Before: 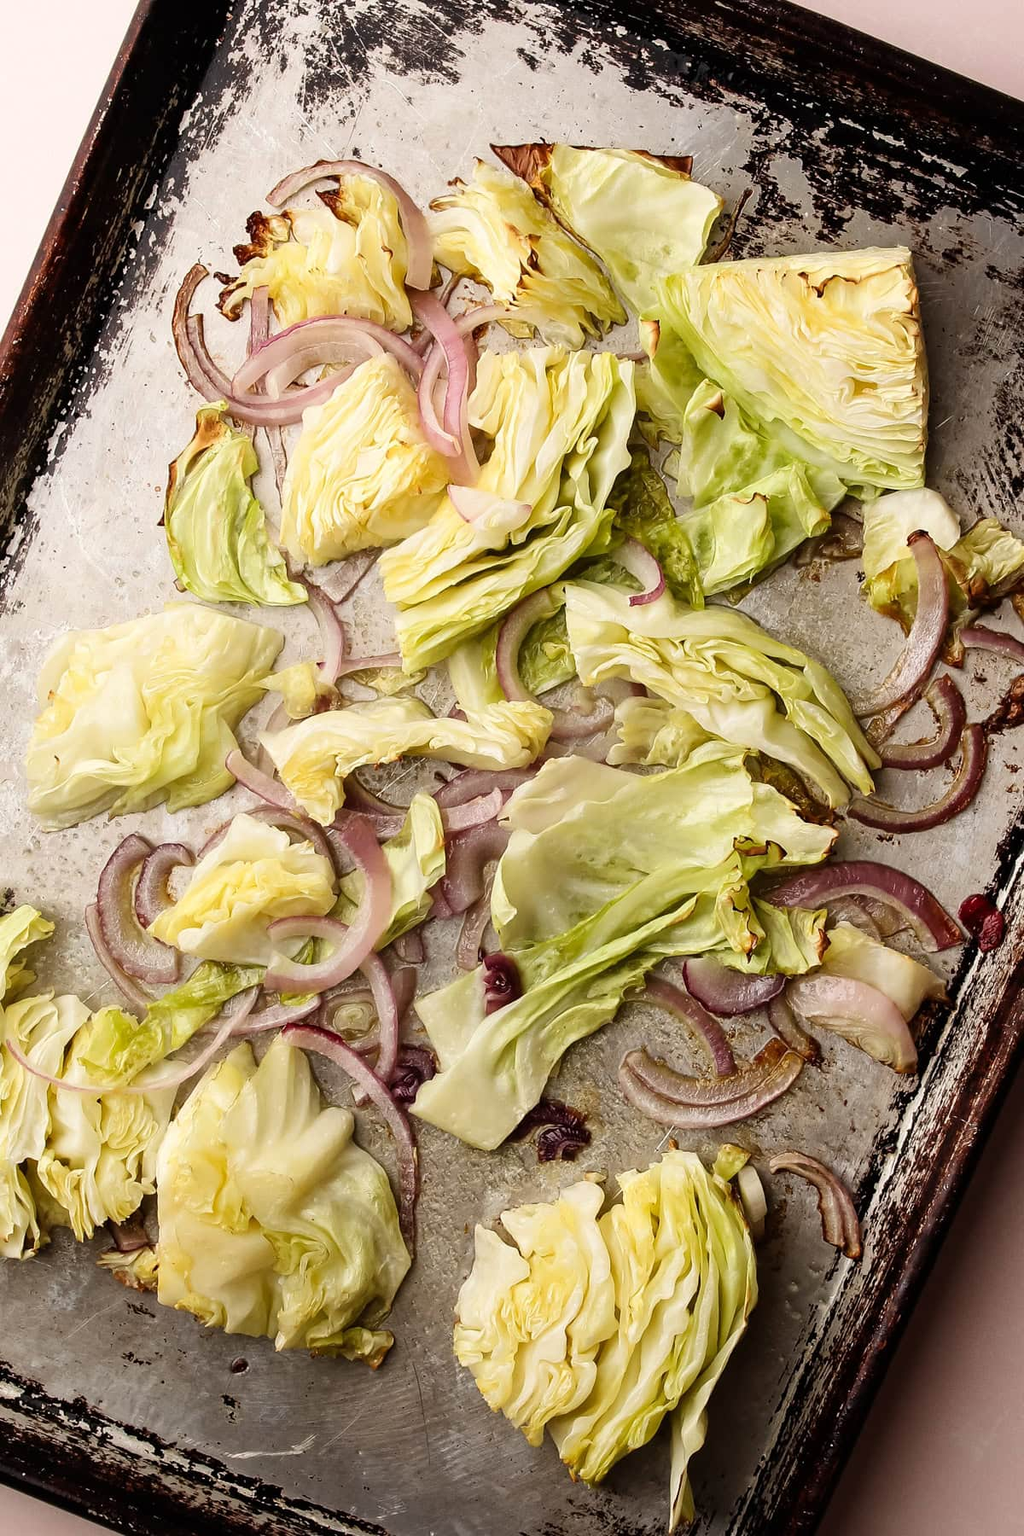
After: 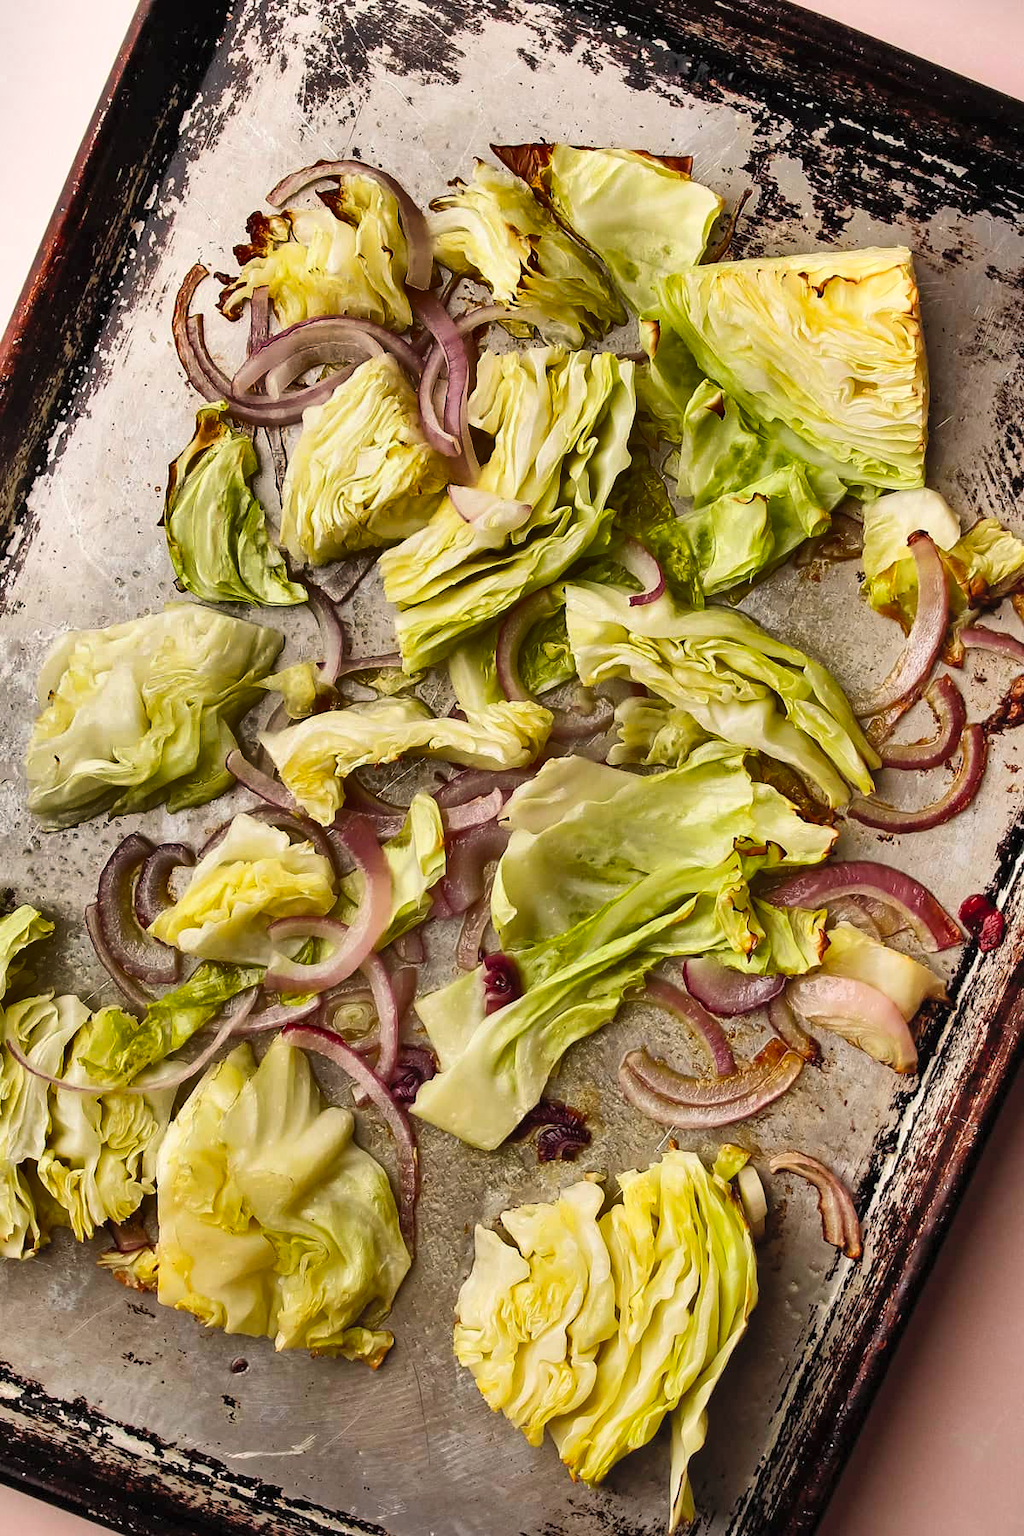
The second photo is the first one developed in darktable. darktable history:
contrast brightness saturation: contrast 0.068, brightness 0.176, saturation 0.401
shadows and highlights: shadows 20.96, highlights -82.99, highlights color adjustment 0.757%, soften with gaussian
